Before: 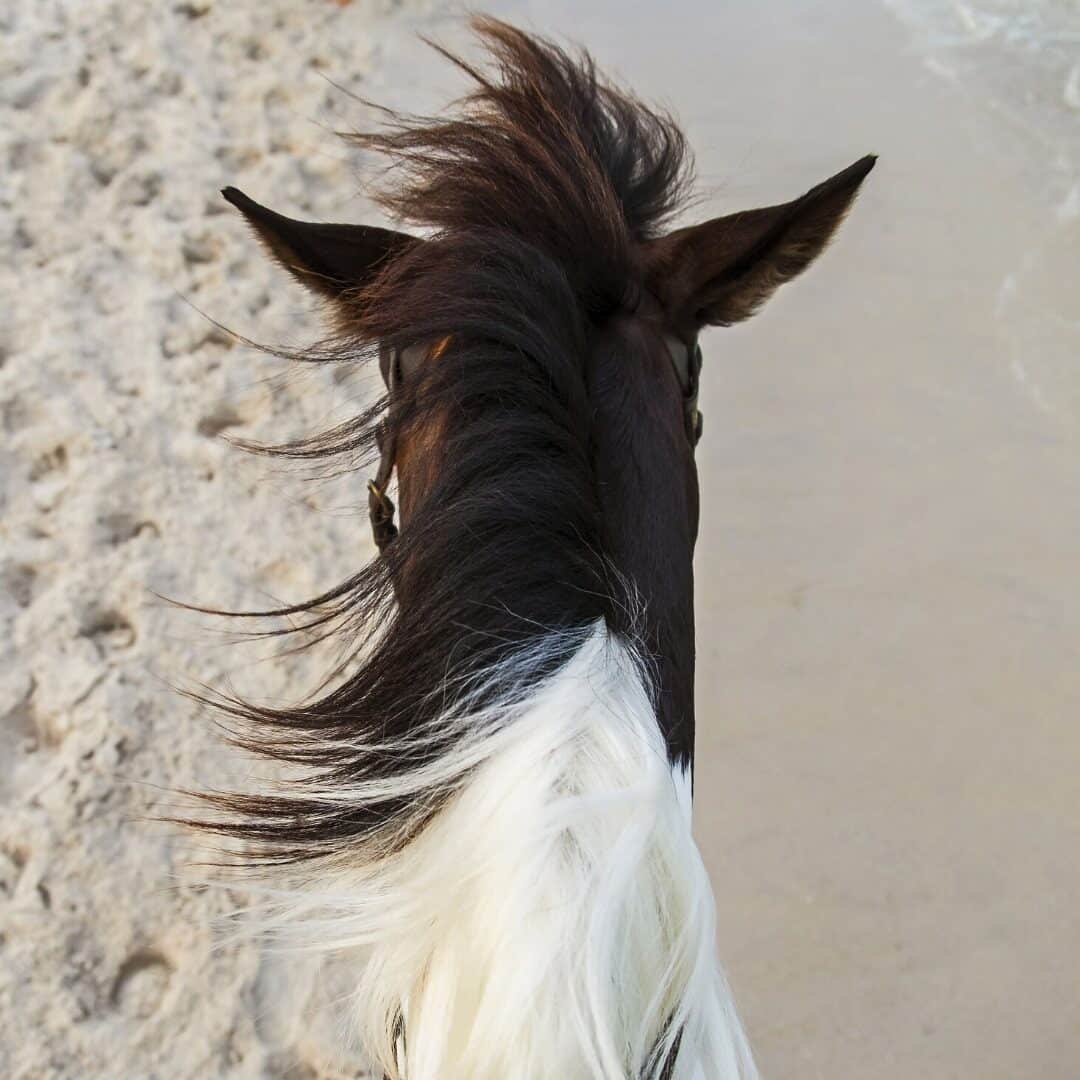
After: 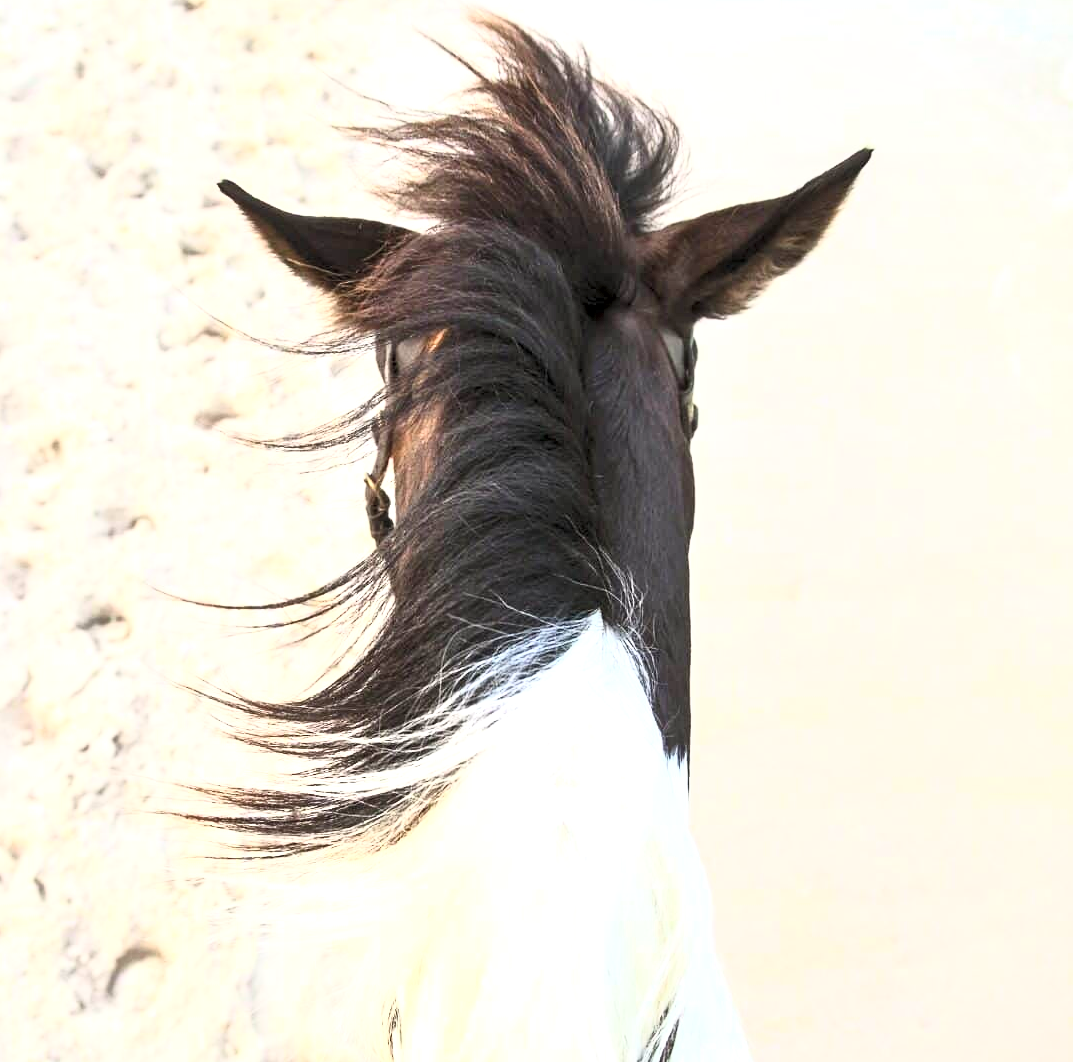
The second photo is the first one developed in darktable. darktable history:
local contrast: mode bilateral grid, contrast 26, coarseness 59, detail 151%, midtone range 0.2
crop: left 0.428%, top 0.723%, right 0.149%, bottom 0.928%
exposure: black level correction 0, exposure 1 EV, compensate exposure bias true, compensate highlight preservation false
contrast brightness saturation: contrast 0.391, brightness 0.514
